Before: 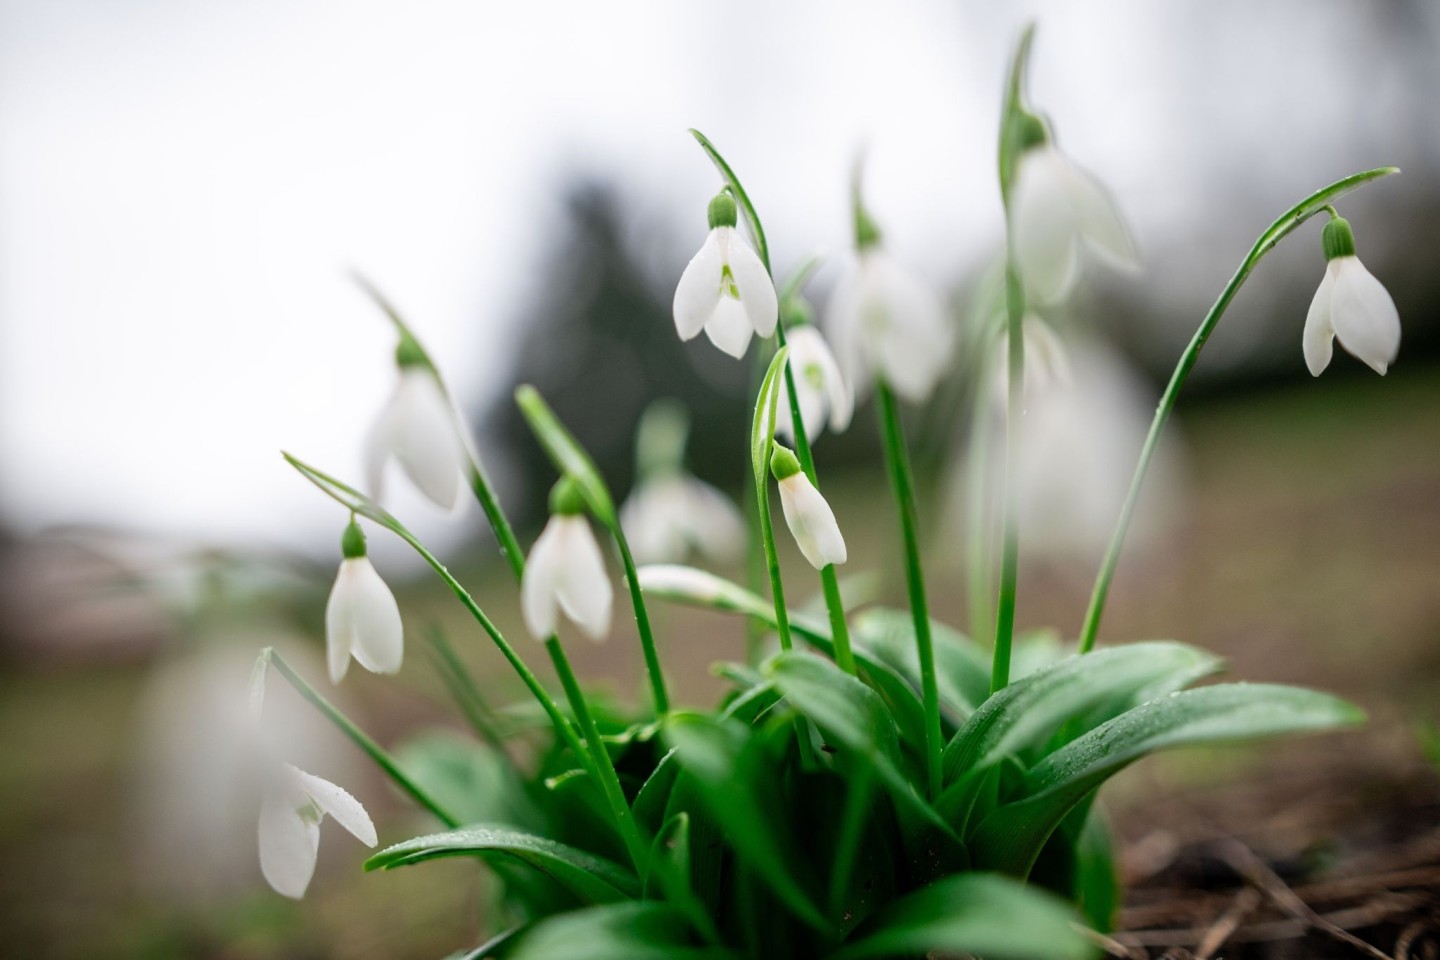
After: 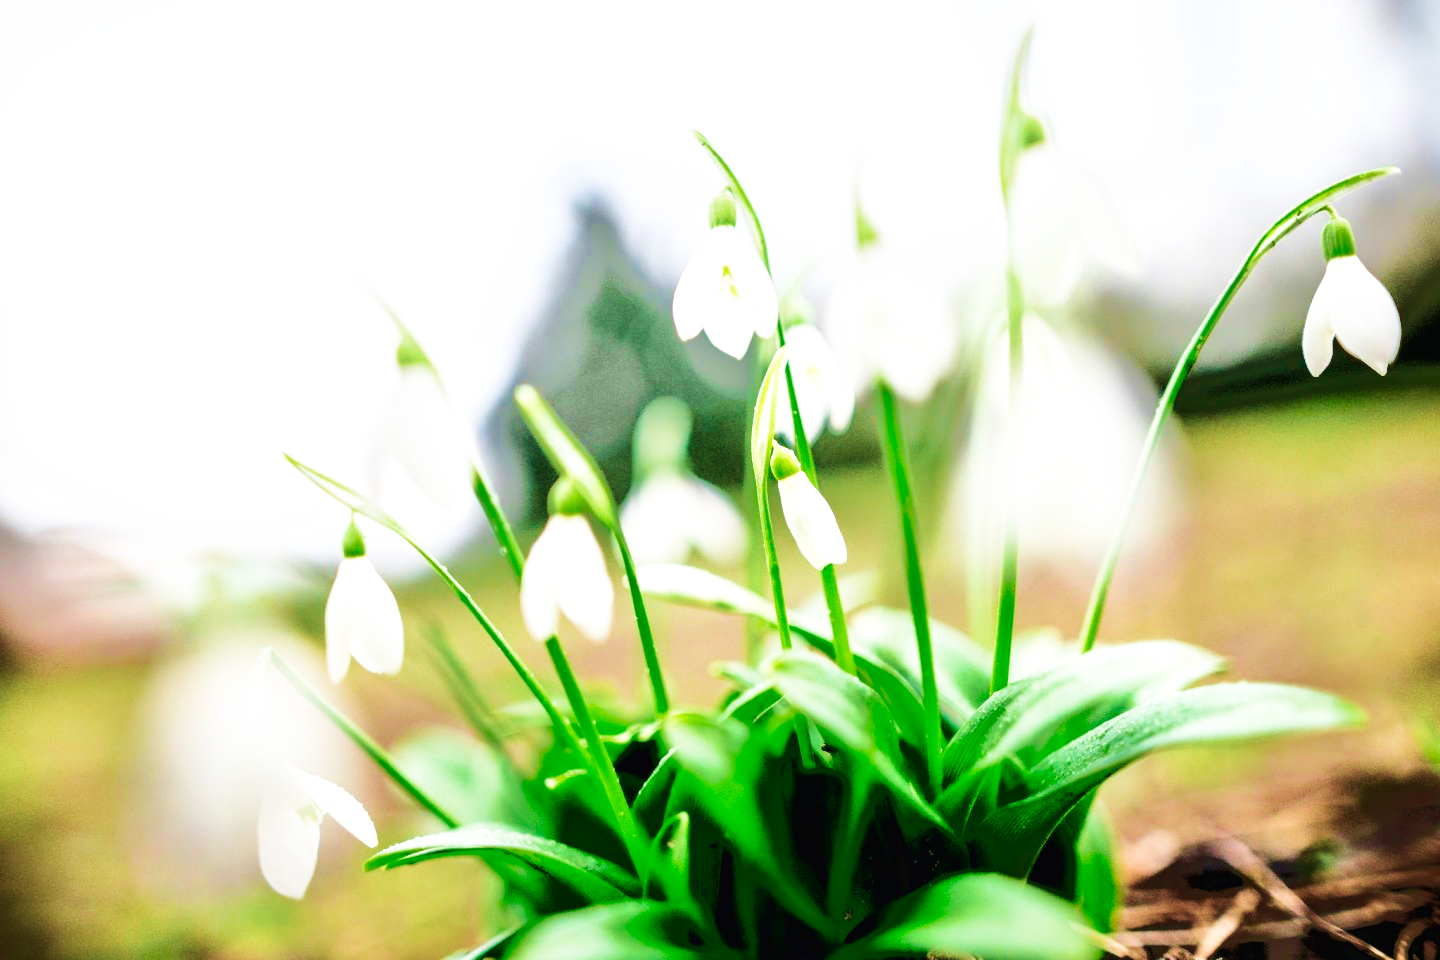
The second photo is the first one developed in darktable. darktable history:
velvia: strength 73.33%
exposure: exposure 0.485 EV, compensate highlight preservation false
tone equalizer: -7 EV -0.604 EV, -6 EV 1.01 EV, -5 EV -0.466 EV, -4 EV 0.4 EV, -3 EV 0.417 EV, -2 EV 0.161 EV, -1 EV -0.141 EV, +0 EV -0.383 EV, luminance estimator HSV value / RGB max
base curve: curves: ch0 [(0, 0.003) (0.001, 0.002) (0.006, 0.004) (0.02, 0.022) (0.048, 0.086) (0.094, 0.234) (0.162, 0.431) (0.258, 0.629) (0.385, 0.8) (0.548, 0.918) (0.751, 0.988) (1, 1)], preserve colors none
